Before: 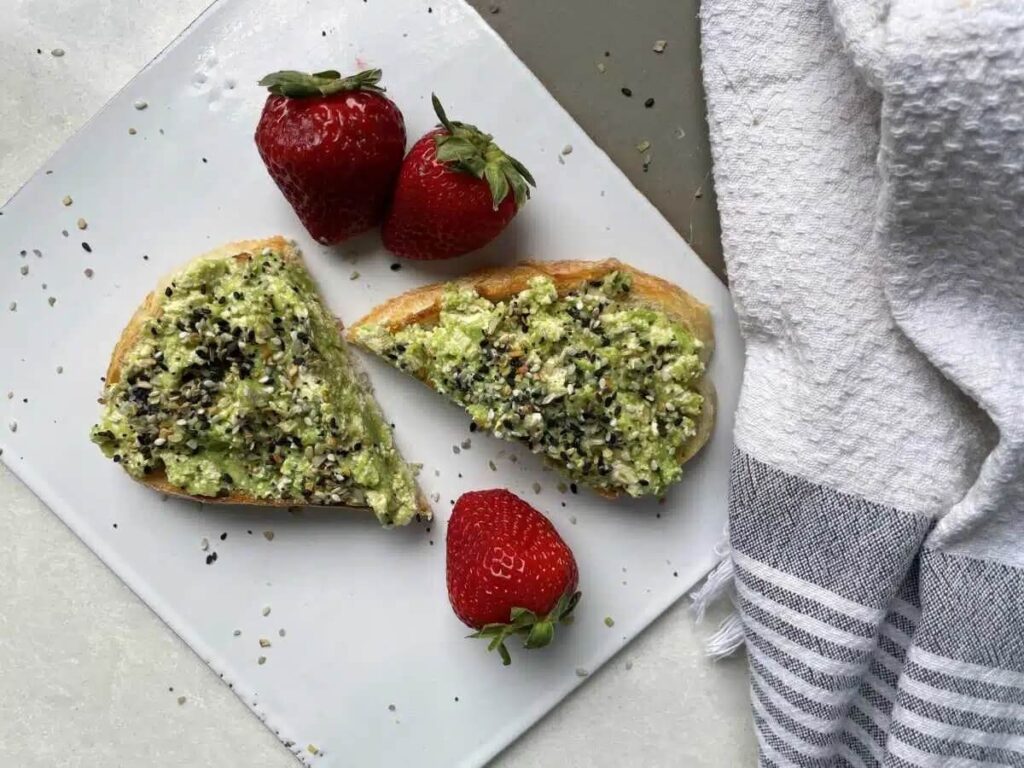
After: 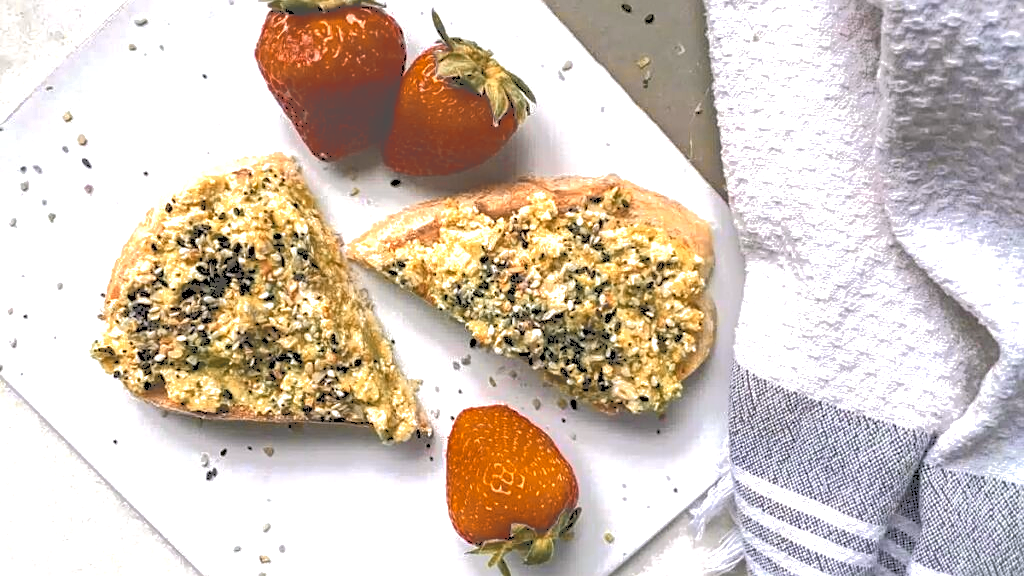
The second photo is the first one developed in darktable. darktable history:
color correction: highlights a* 2.95, highlights b* -1.61, shadows a* -0.082, shadows b* 2.11, saturation 0.981
local contrast: detail 130%
tone curve: curves: ch0 [(0, 0) (0.003, 0.313) (0.011, 0.317) (0.025, 0.317) (0.044, 0.322) (0.069, 0.327) (0.1, 0.335) (0.136, 0.347) (0.177, 0.364) (0.224, 0.384) (0.277, 0.421) (0.335, 0.459) (0.399, 0.501) (0.468, 0.554) (0.543, 0.611) (0.623, 0.679) (0.709, 0.751) (0.801, 0.804) (0.898, 0.844) (1, 1)], color space Lab, independent channels, preserve colors none
crop: top 11.031%, bottom 13.886%
tone equalizer: -8 EV -0.778 EV, -7 EV -0.704 EV, -6 EV -0.576 EV, -5 EV -0.37 EV, -3 EV 0.387 EV, -2 EV 0.6 EV, -1 EV 0.681 EV, +0 EV 0.772 EV
sharpen: on, module defaults
color zones: curves: ch0 [(0.009, 0.528) (0.136, 0.6) (0.255, 0.586) (0.39, 0.528) (0.522, 0.584) (0.686, 0.736) (0.849, 0.561)]; ch1 [(0.045, 0.781) (0.14, 0.416) (0.257, 0.695) (0.442, 0.032) (0.738, 0.338) (0.818, 0.632) (0.891, 0.741) (1, 0.704)]; ch2 [(0, 0.667) (0.141, 0.52) (0.26, 0.37) (0.474, 0.432) (0.743, 0.286)]
